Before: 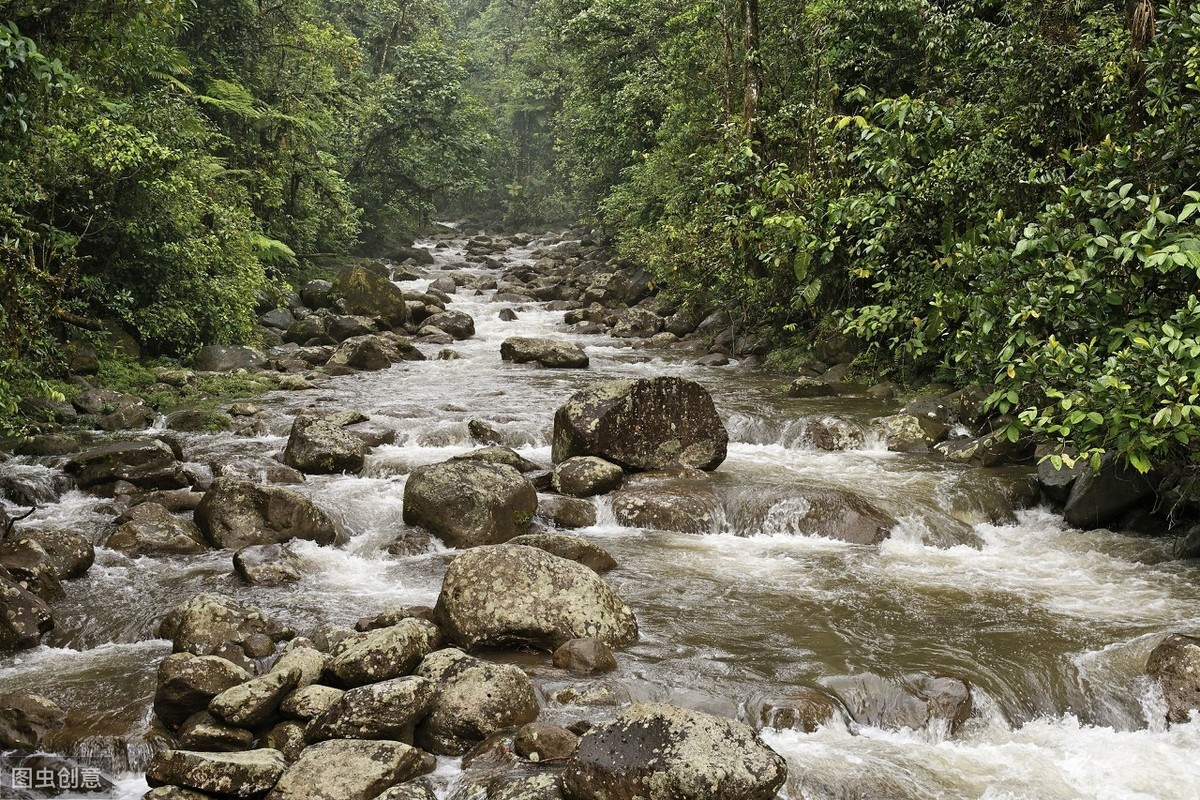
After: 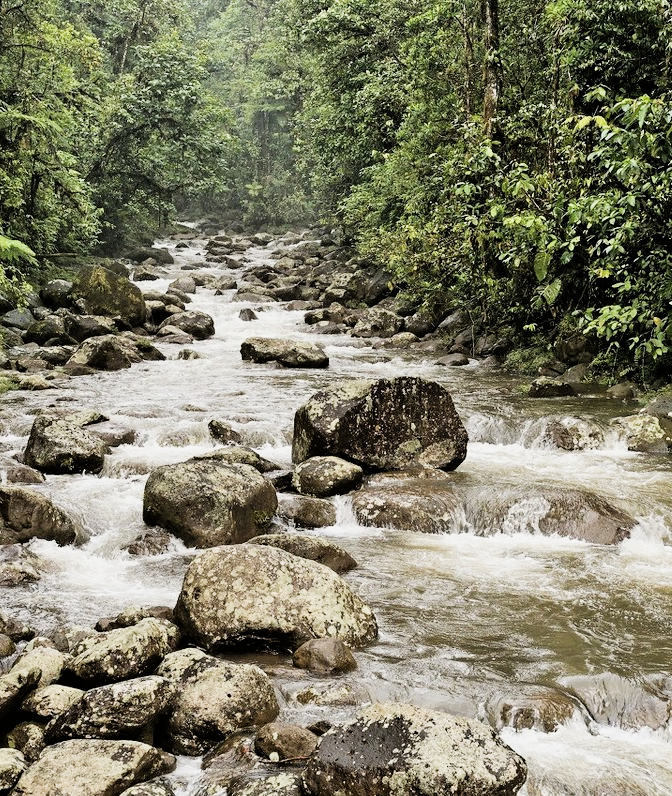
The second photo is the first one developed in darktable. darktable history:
crop: left 21.674%, right 22.086%
exposure: black level correction 0, exposure 0.7 EV, compensate exposure bias true, compensate highlight preservation false
filmic rgb: black relative exposure -5 EV, hardness 2.88, contrast 1.3, highlights saturation mix -30%
